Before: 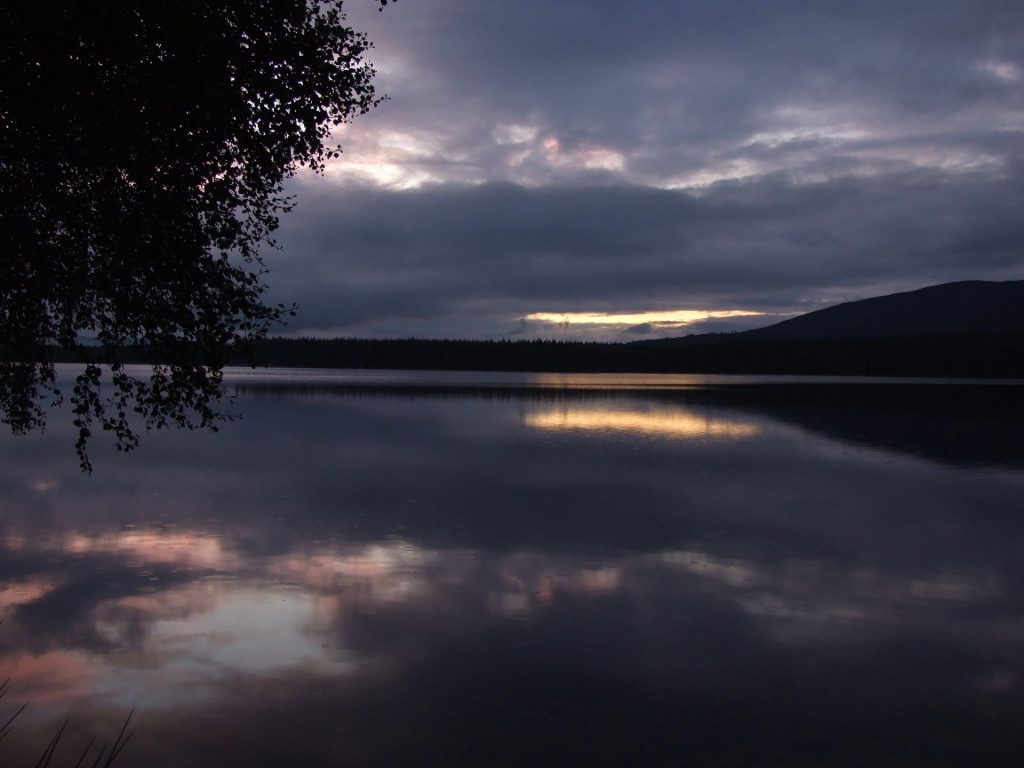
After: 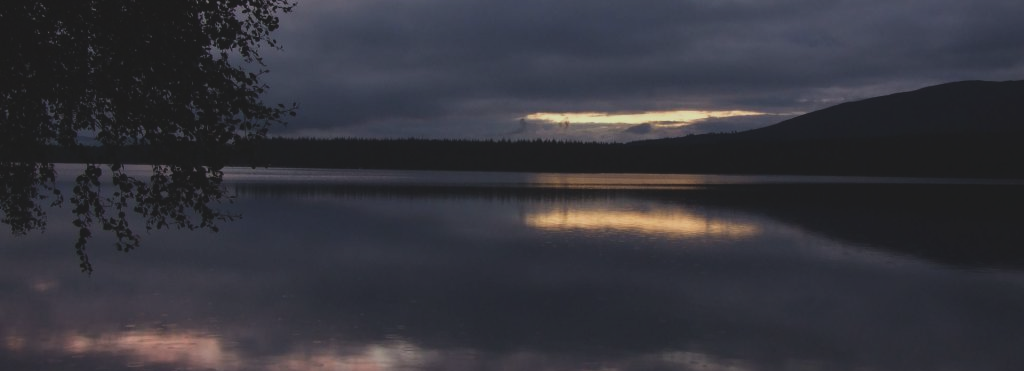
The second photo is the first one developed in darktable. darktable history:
crop and rotate: top 26.056%, bottom 25.543%
exposure: black level correction -0.015, exposure -0.5 EV, compensate highlight preservation false
